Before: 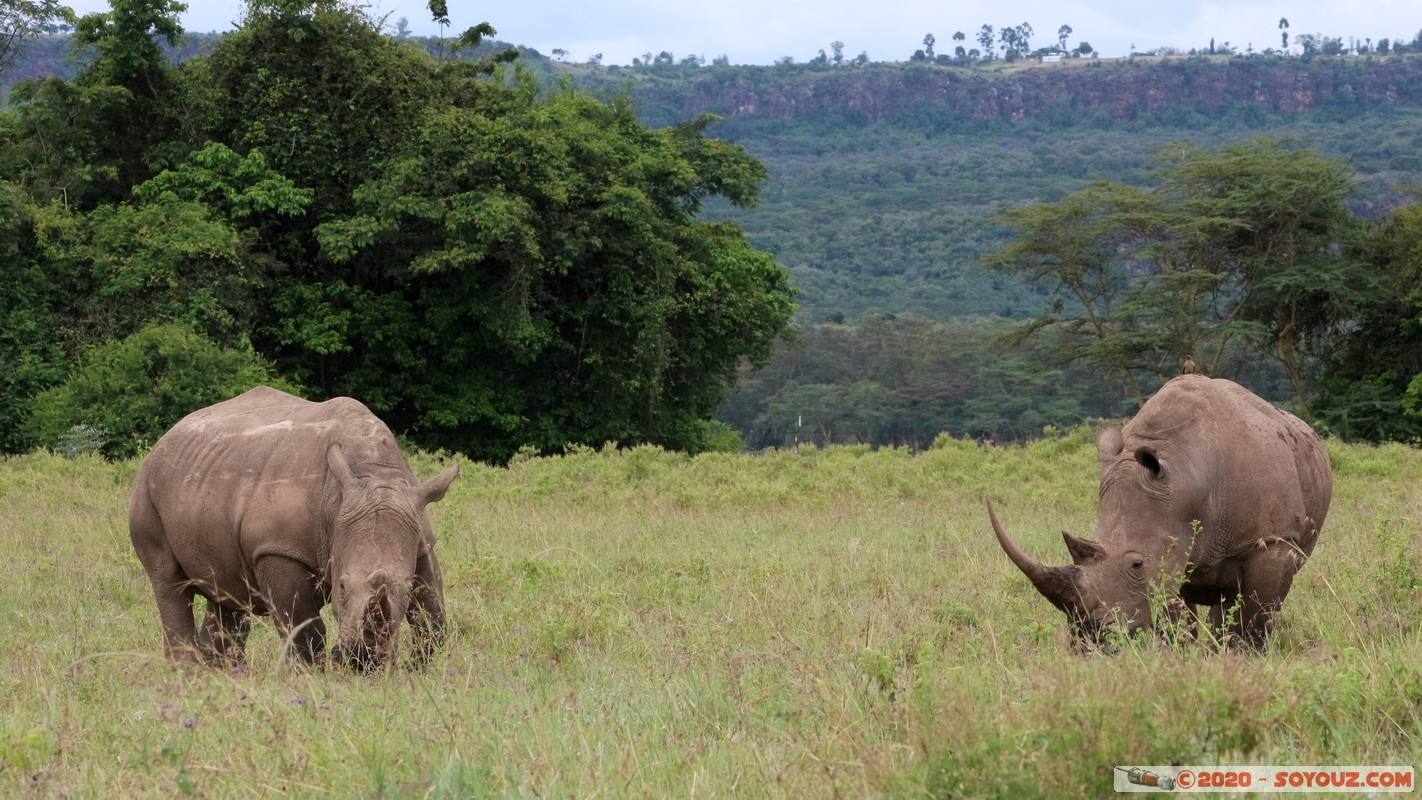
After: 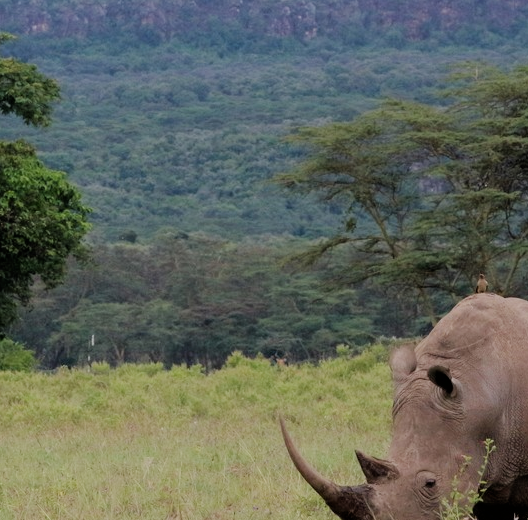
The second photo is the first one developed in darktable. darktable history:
exposure: exposure -0.004 EV, compensate highlight preservation false
filmic rgb: black relative exposure -7.08 EV, white relative exposure 5.37 EV, hardness 3.03
crop and rotate: left 49.745%, top 10.153%, right 13.099%, bottom 24.846%
